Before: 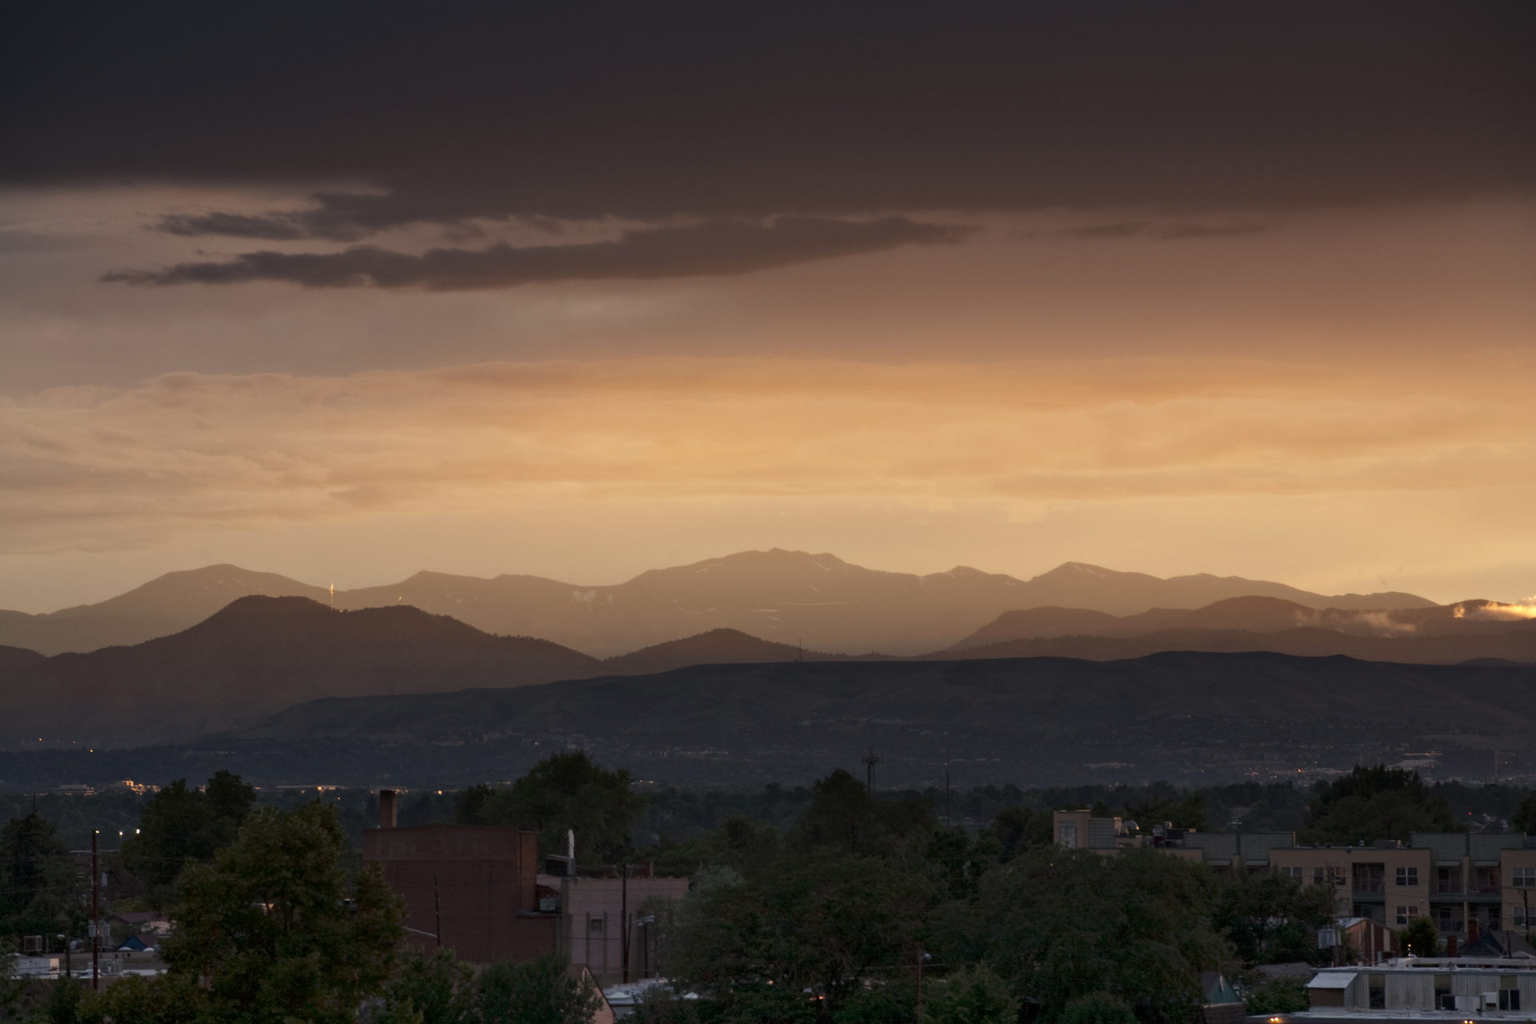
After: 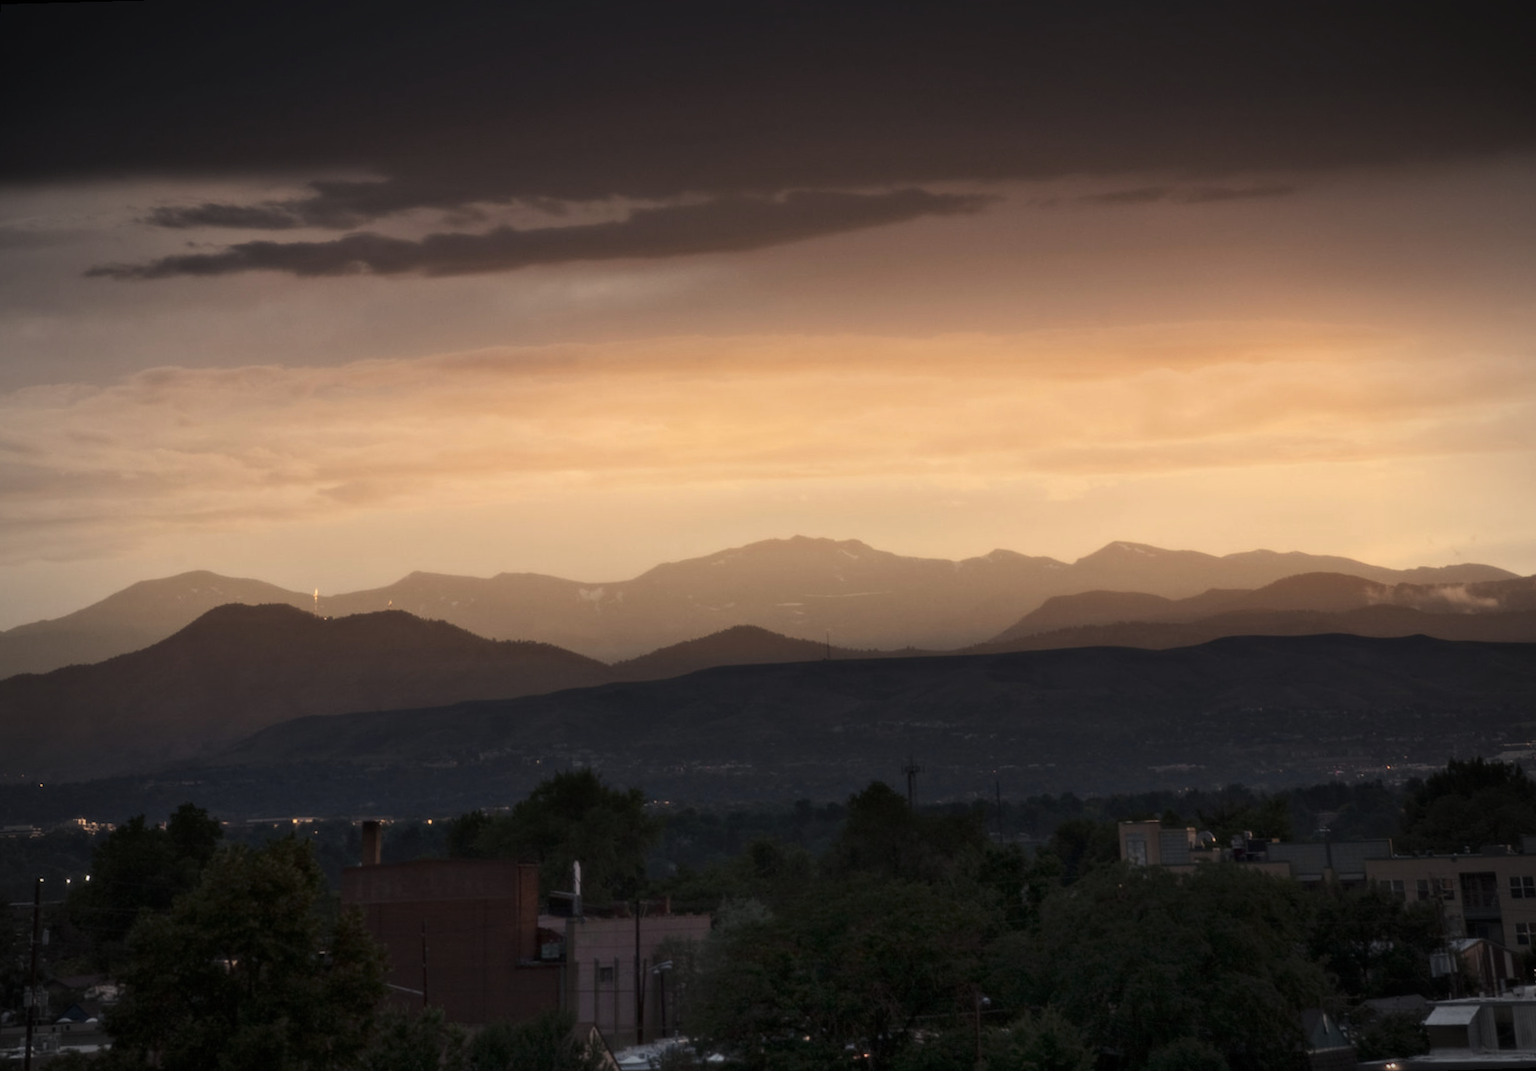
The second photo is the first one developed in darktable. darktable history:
rotate and perspective: rotation -1.68°, lens shift (vertical) -0.146, crop left 0.049, crop right 0.912, crop top 0.032, crop bottom 0.96
vignetting: automatic ratio true
soften: size 10%, saturation 50%, brightness 0.2 EV, mix 10%
tone equalizer: -8 EV -0.417 EV, -7 EV -0.389 EV, -6 EV -0.333 EV, -5 EV -0.222 EV, -3 EV 0.222 EV, -2 EV 0.333 EV, -1 EV 0.389 EV, +0 EV 0.417 EV, edges refinement/feathering 500, mask exposure compensation -1.57 EV, preserve details no
